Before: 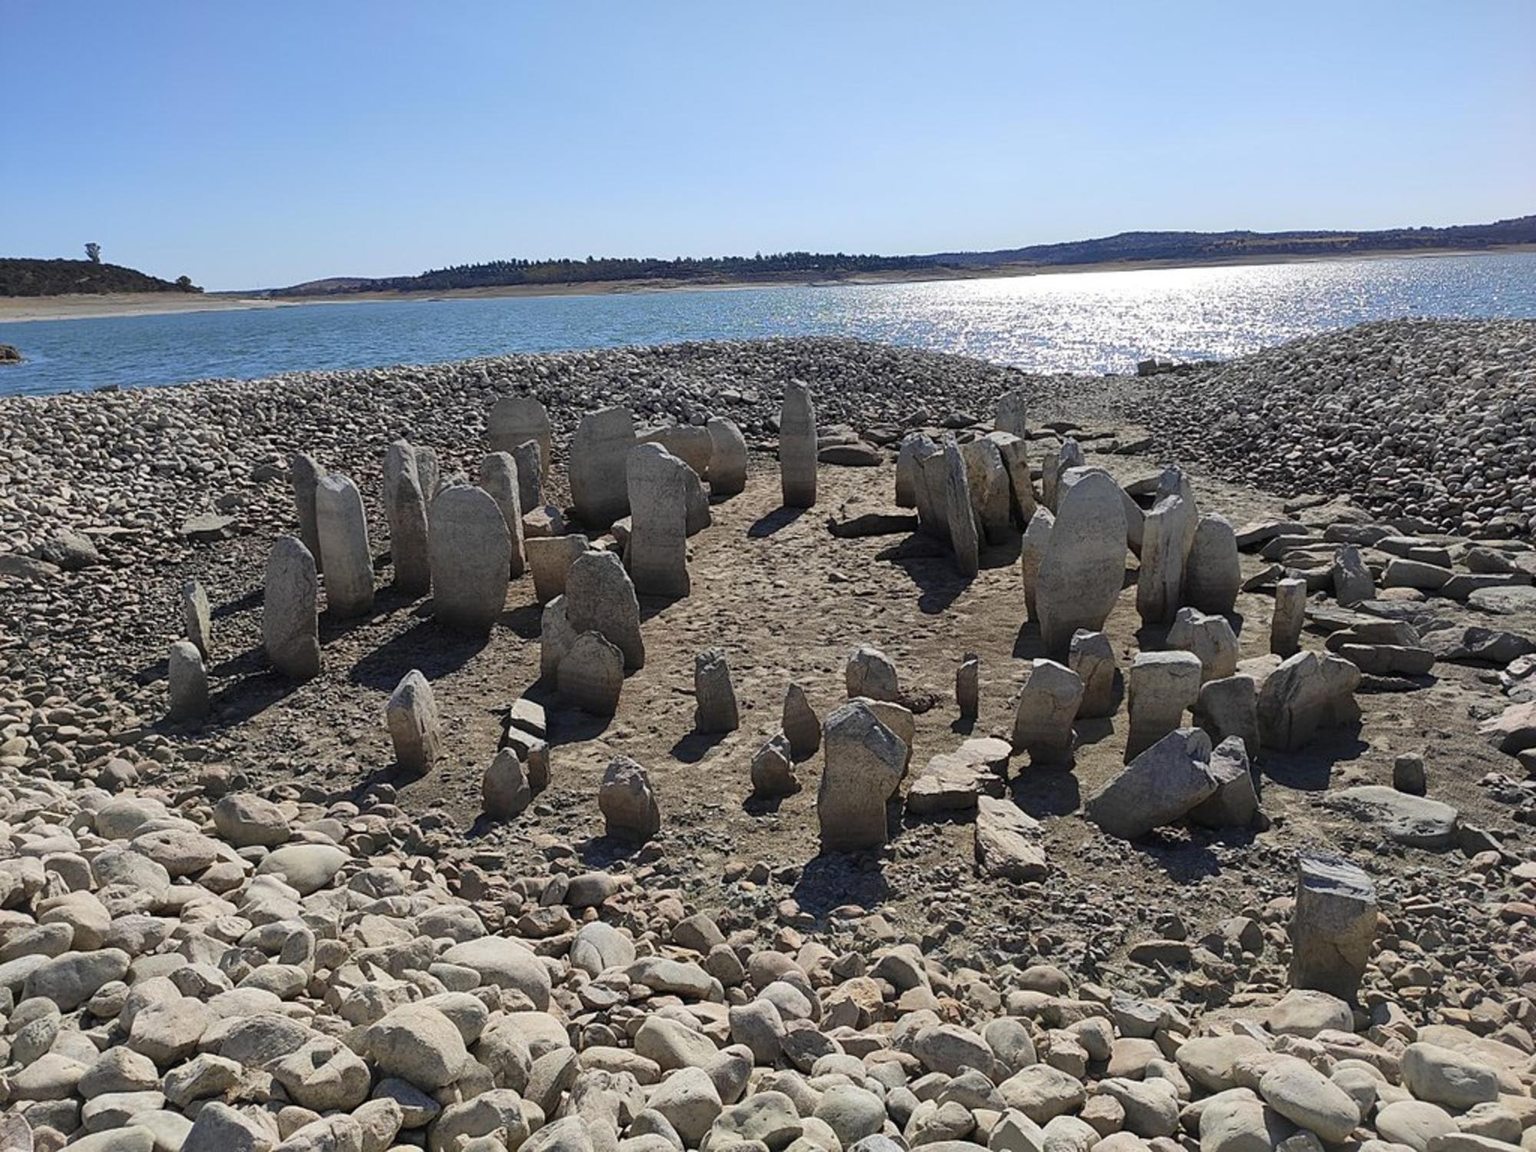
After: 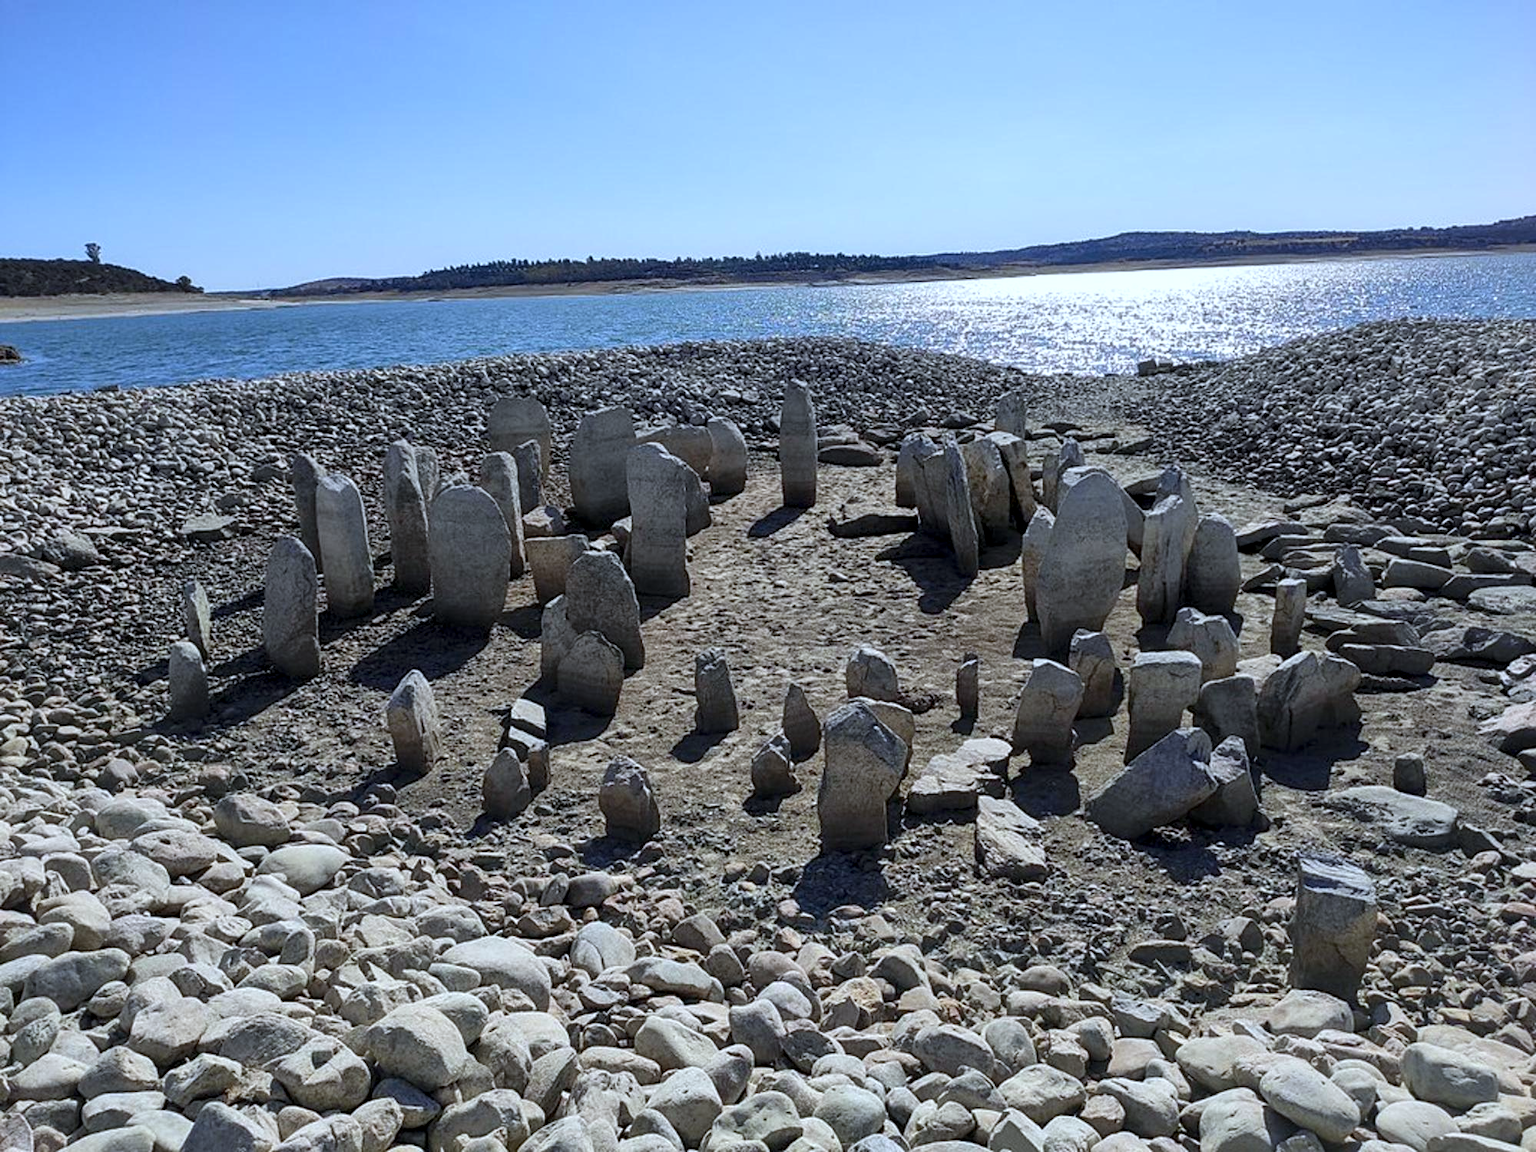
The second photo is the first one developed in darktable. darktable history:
contrast brightness saturation: contrast 0.04, saturation 0.07
local contrast: highlights 83%, shadows 81%
white balance: red 0.924, blue 1.095
tone equalizer: on, module defaults
